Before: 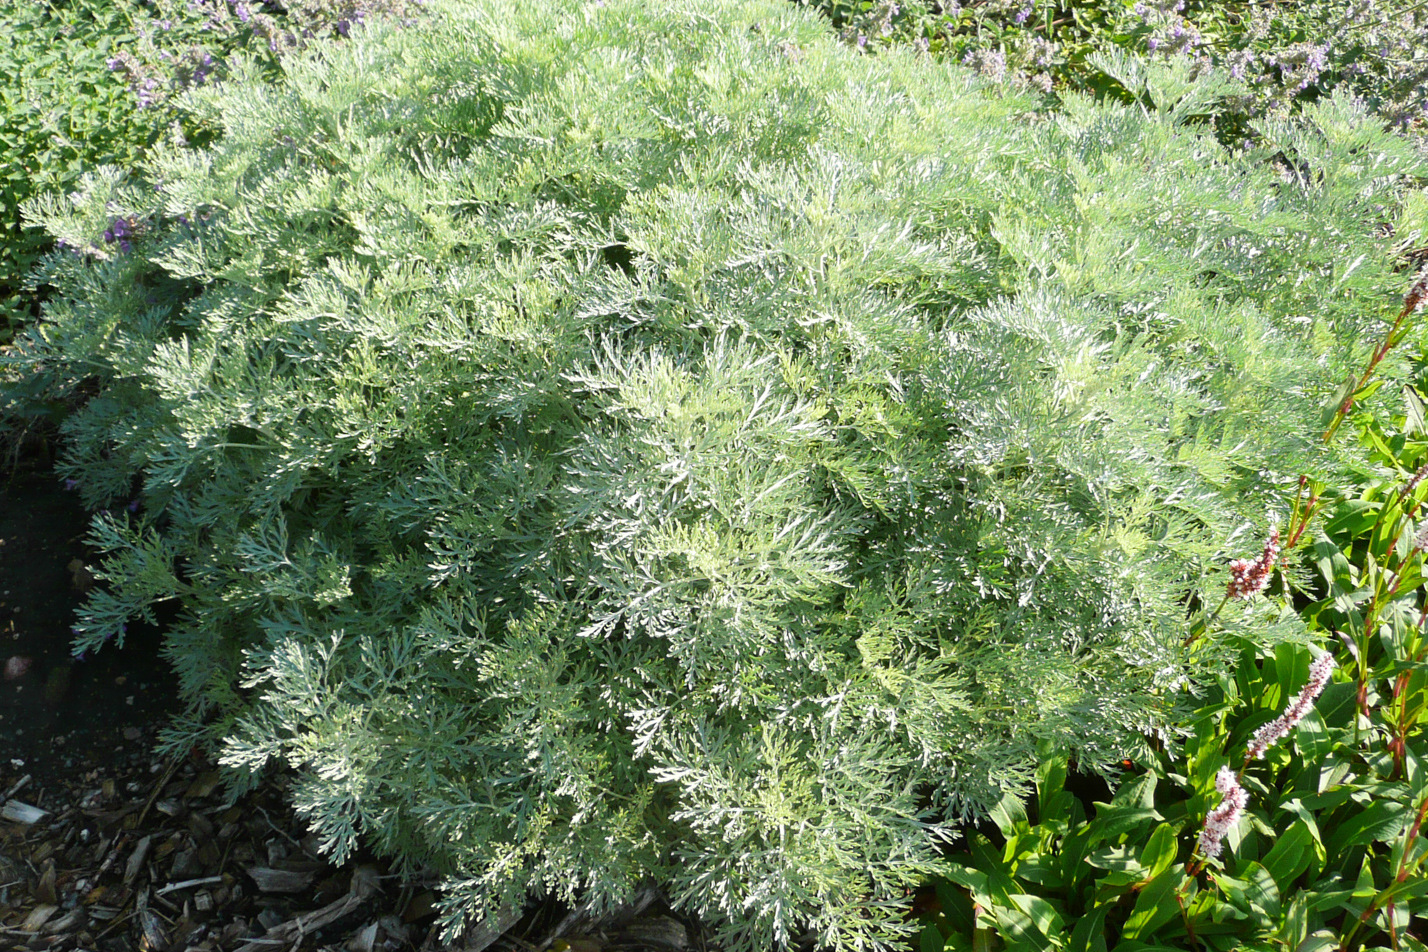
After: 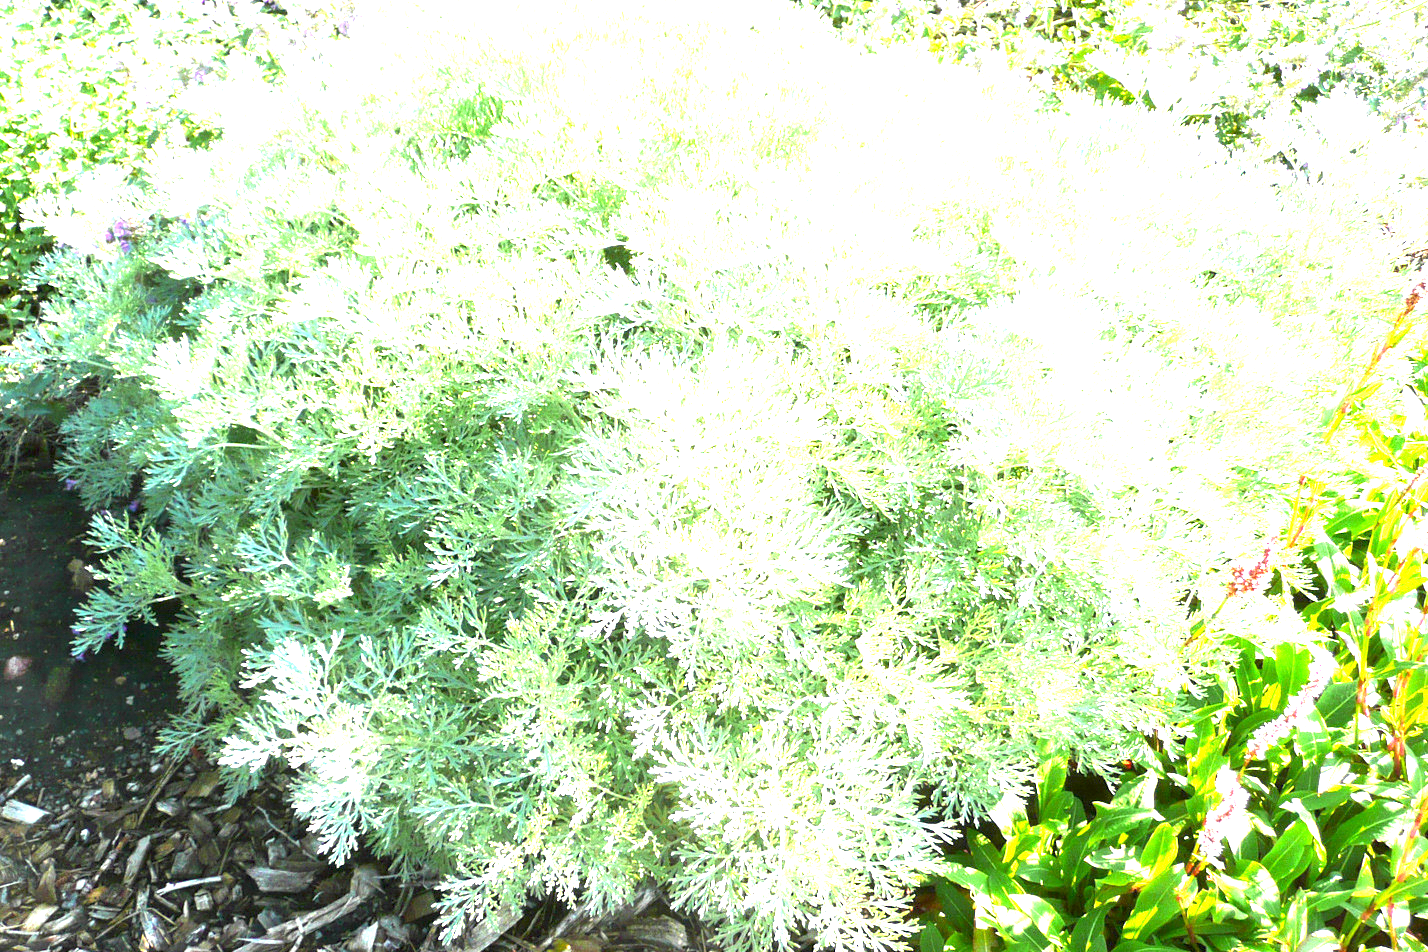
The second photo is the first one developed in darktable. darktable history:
exposure: black level correction 0.001, exposure 2.681 EV, compensate exposure bias true, compensate highlight preservation false
